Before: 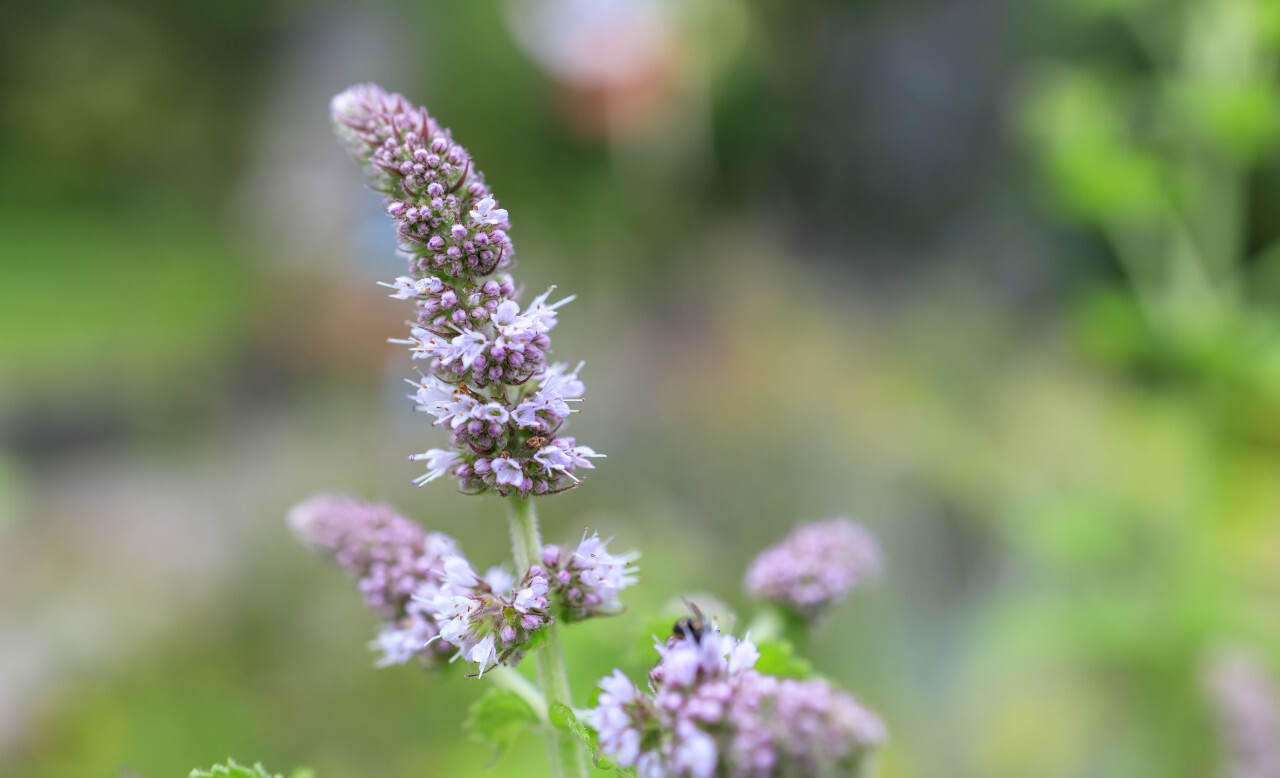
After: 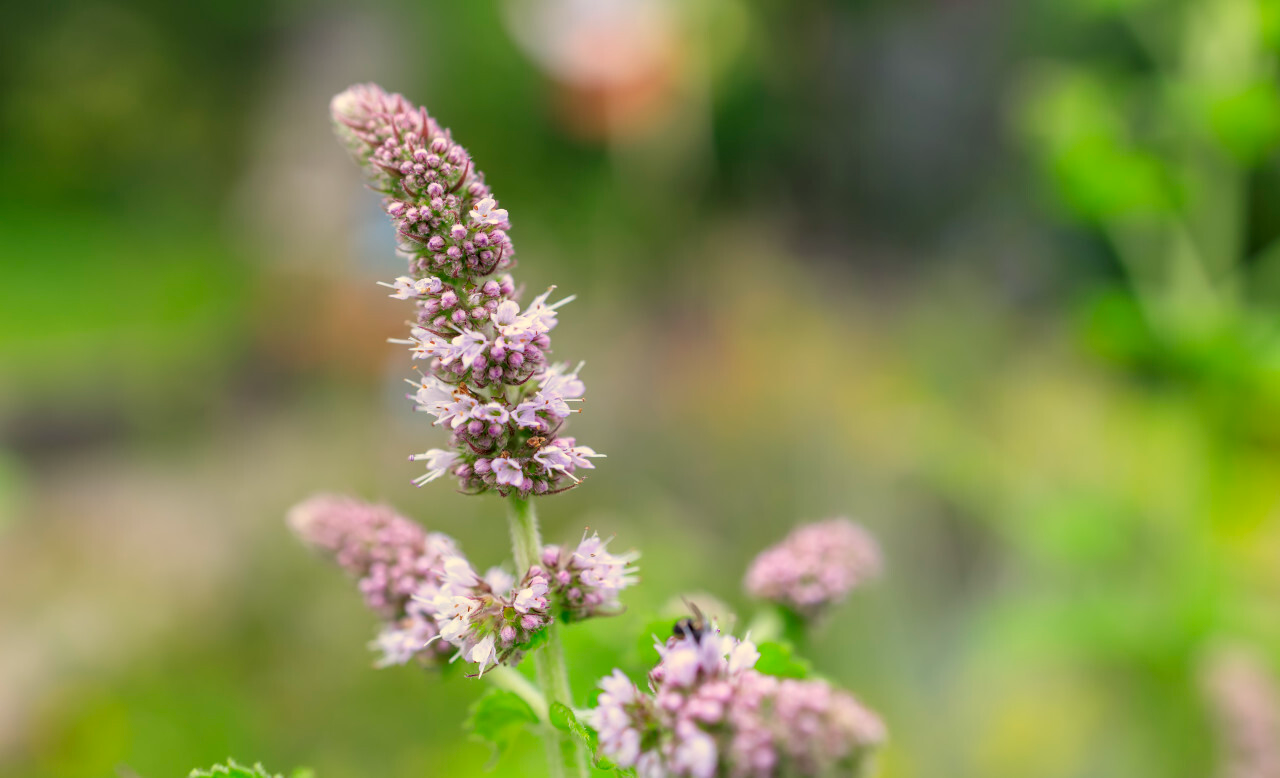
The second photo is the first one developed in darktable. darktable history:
color correction: highlights a* 2.61, highlights b* 22.76
